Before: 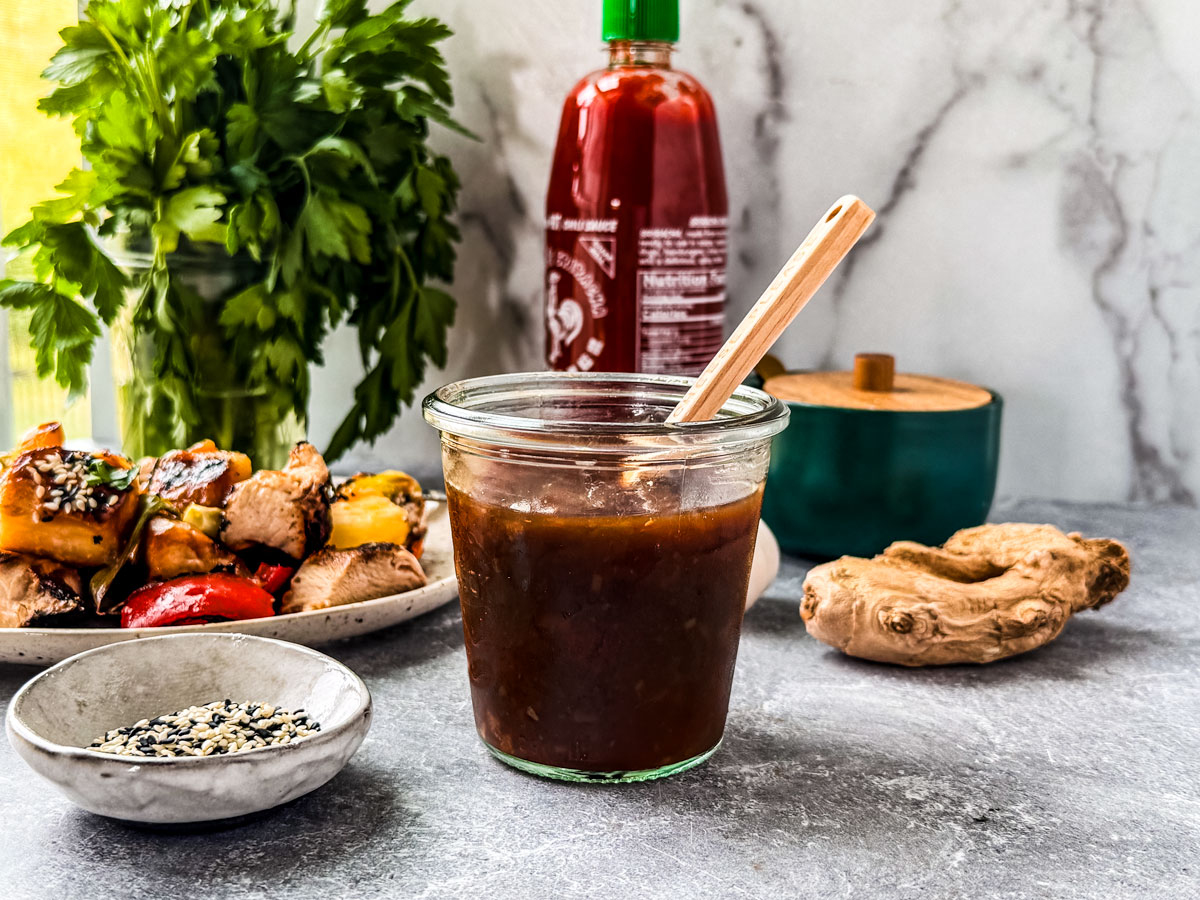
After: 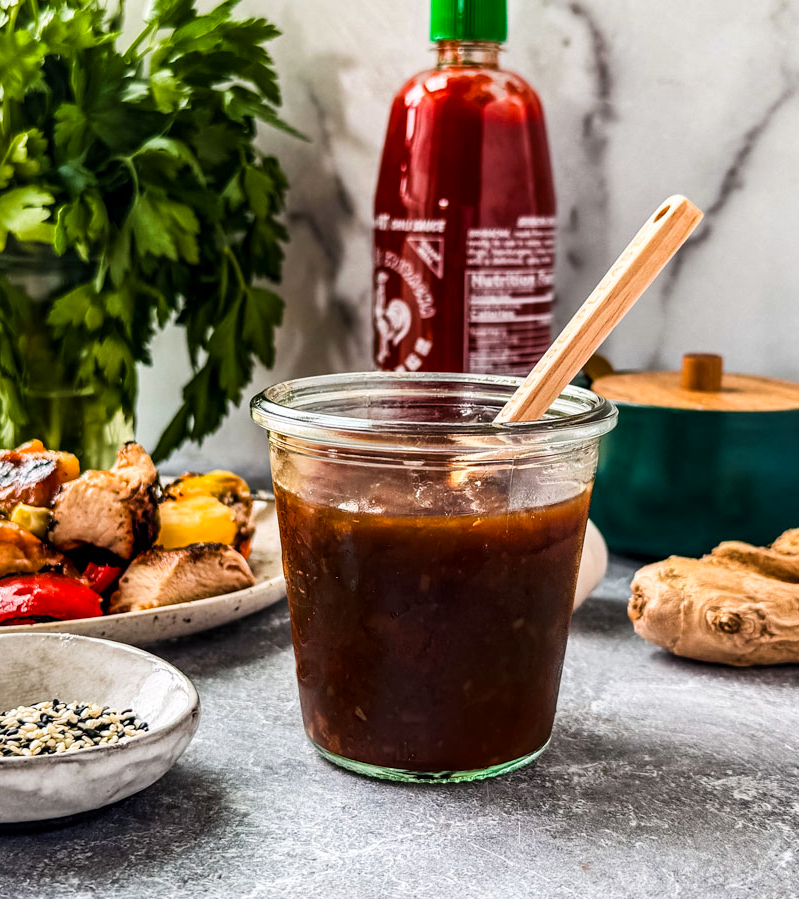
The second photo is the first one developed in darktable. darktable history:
contrast brightness saturation: contrast 0.04, saturation 0.07
crop and rotate: left 14.385%, right 18.948%
